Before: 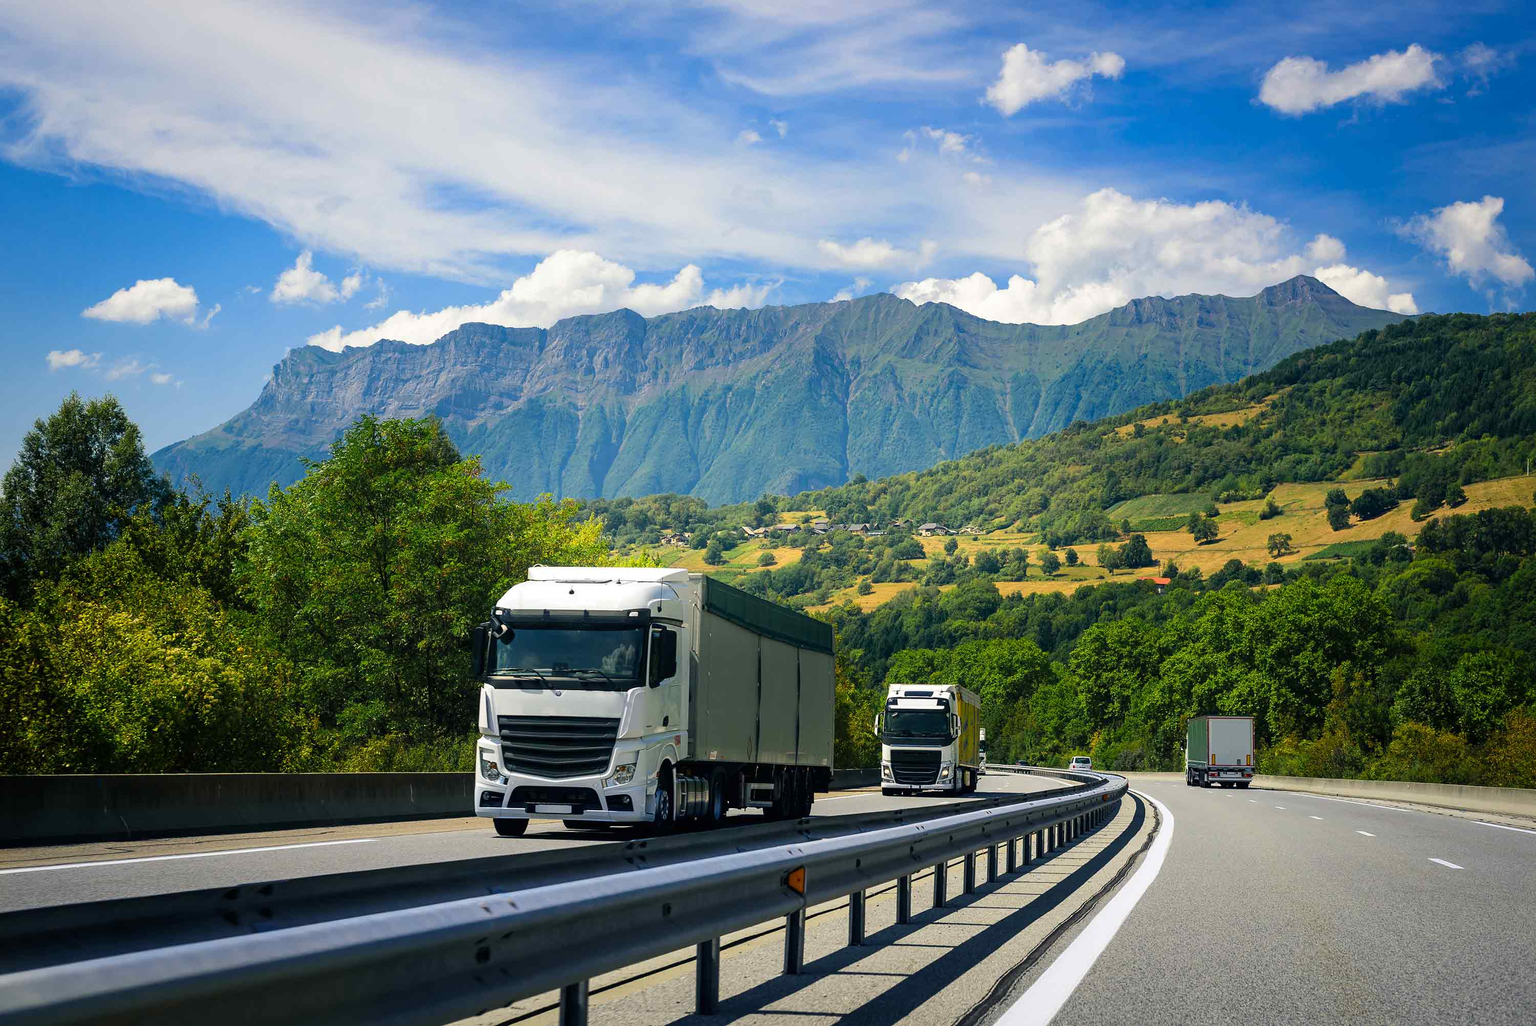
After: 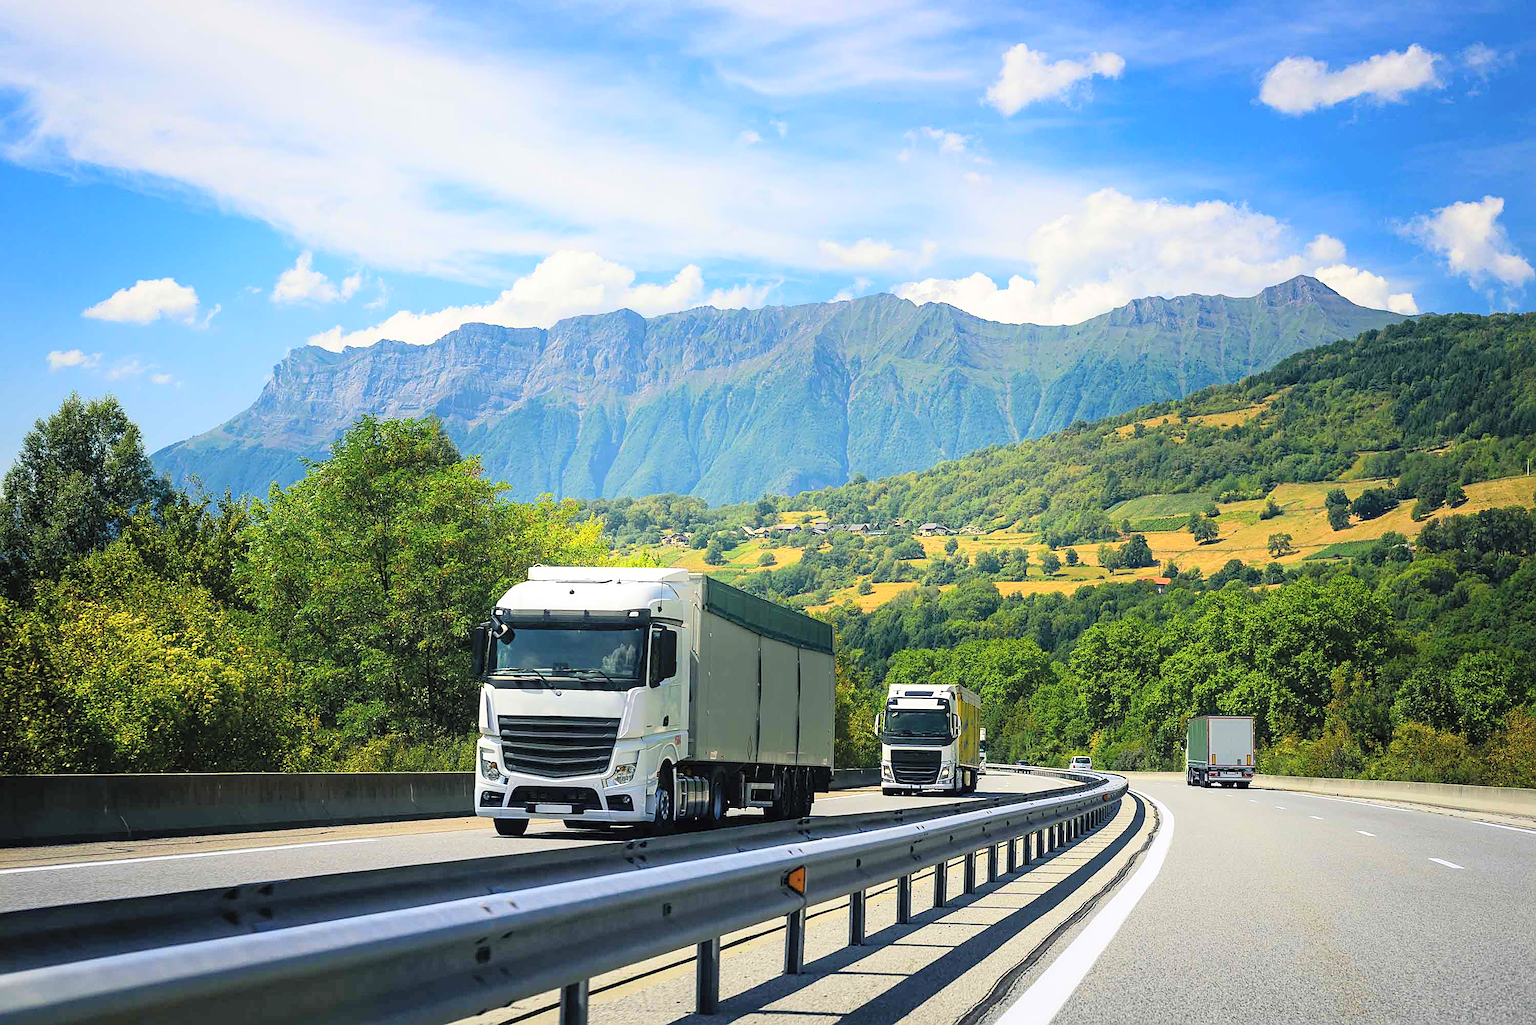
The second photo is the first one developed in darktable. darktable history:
contrast brightness saturation: contrast 0.1, brightness 0.3, saturation 0.14
shadows and highlights: shadows 0, highlights 40
sharpen: on, module defaults
